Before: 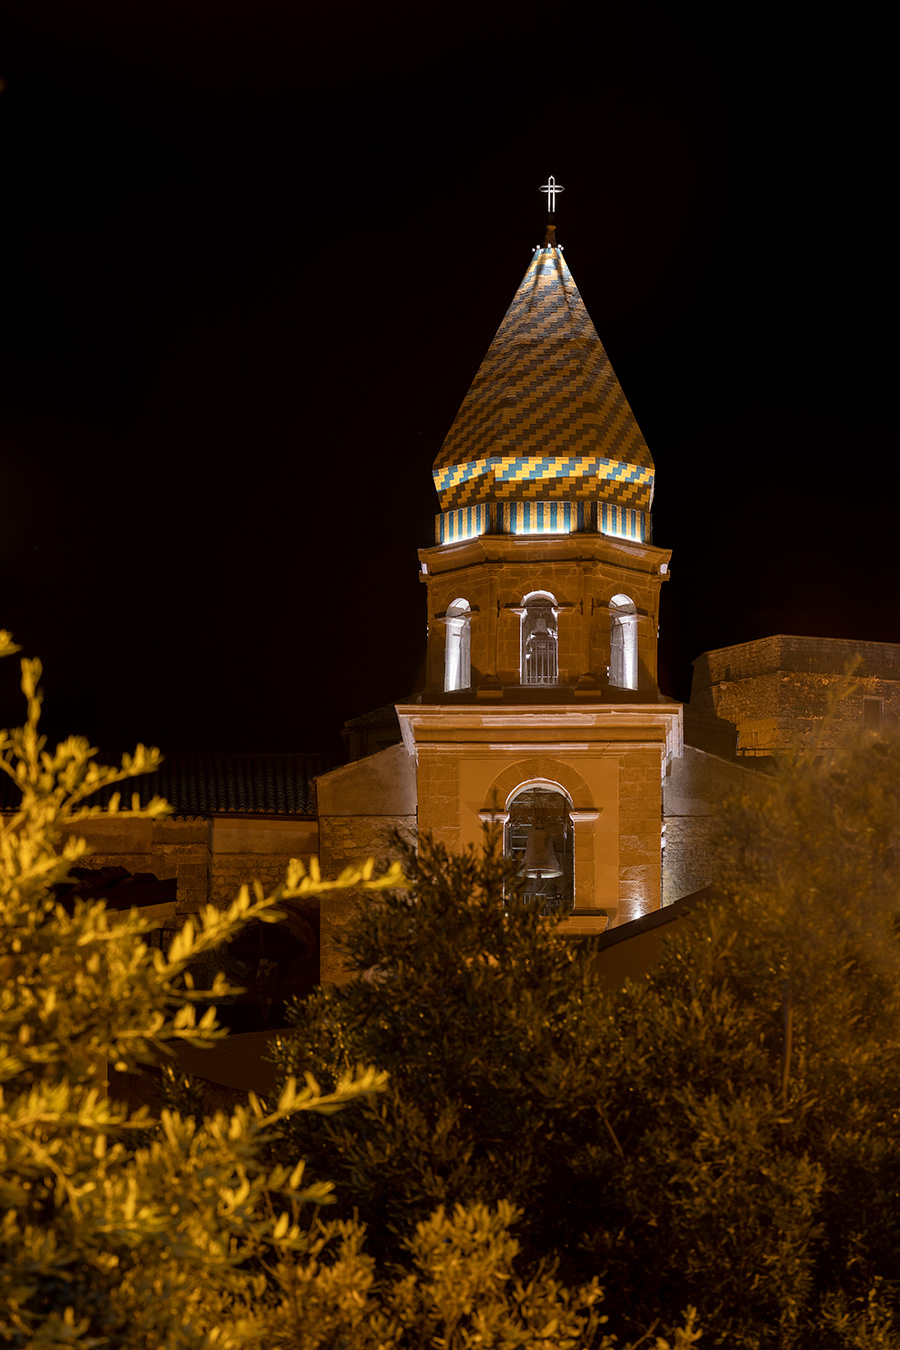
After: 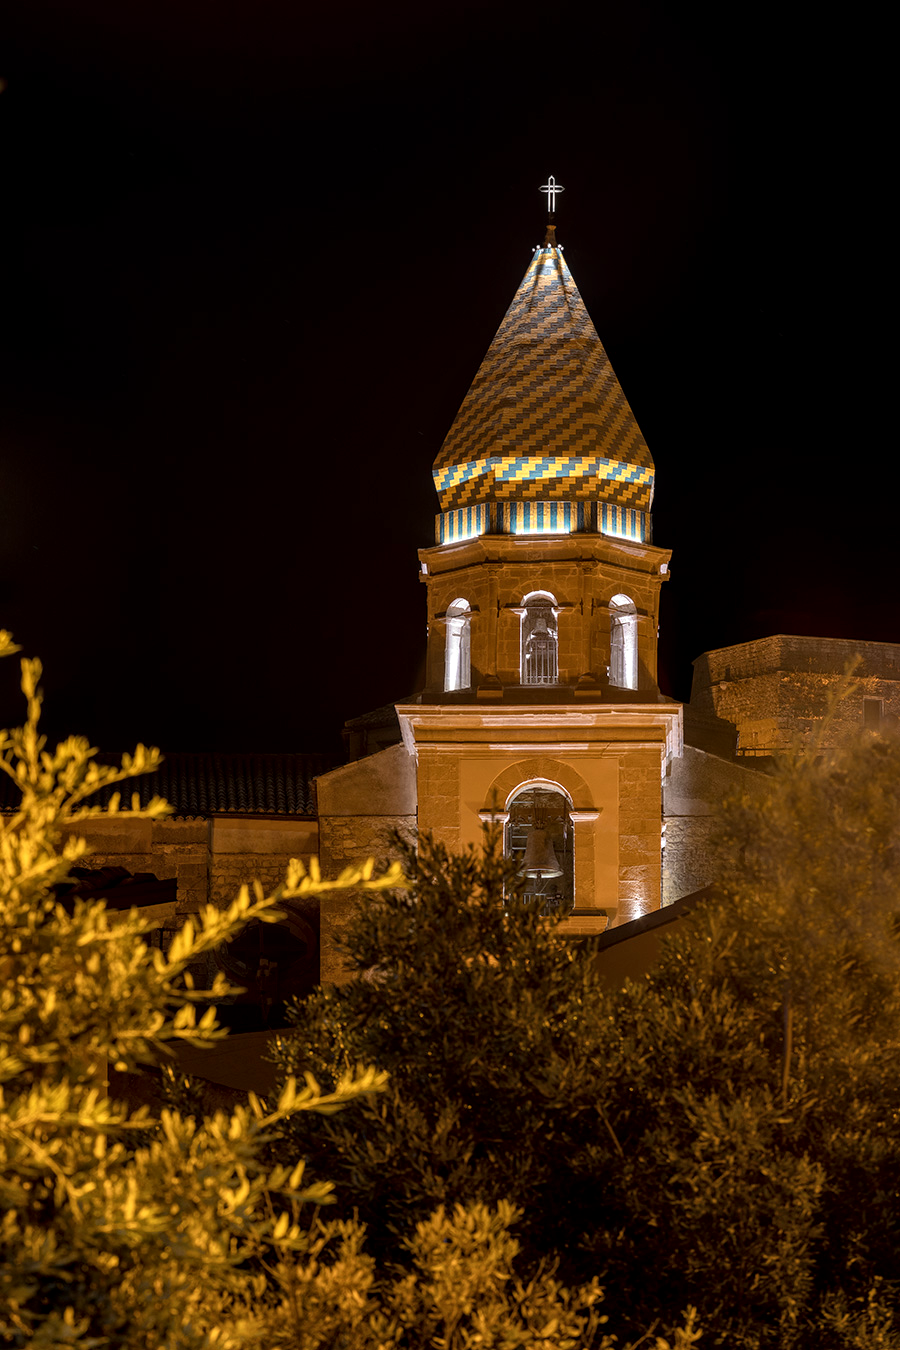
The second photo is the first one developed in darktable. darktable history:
exposure: exposure 0.236 EV, compensate highlight preservation false
local contrast: on, module defaults
